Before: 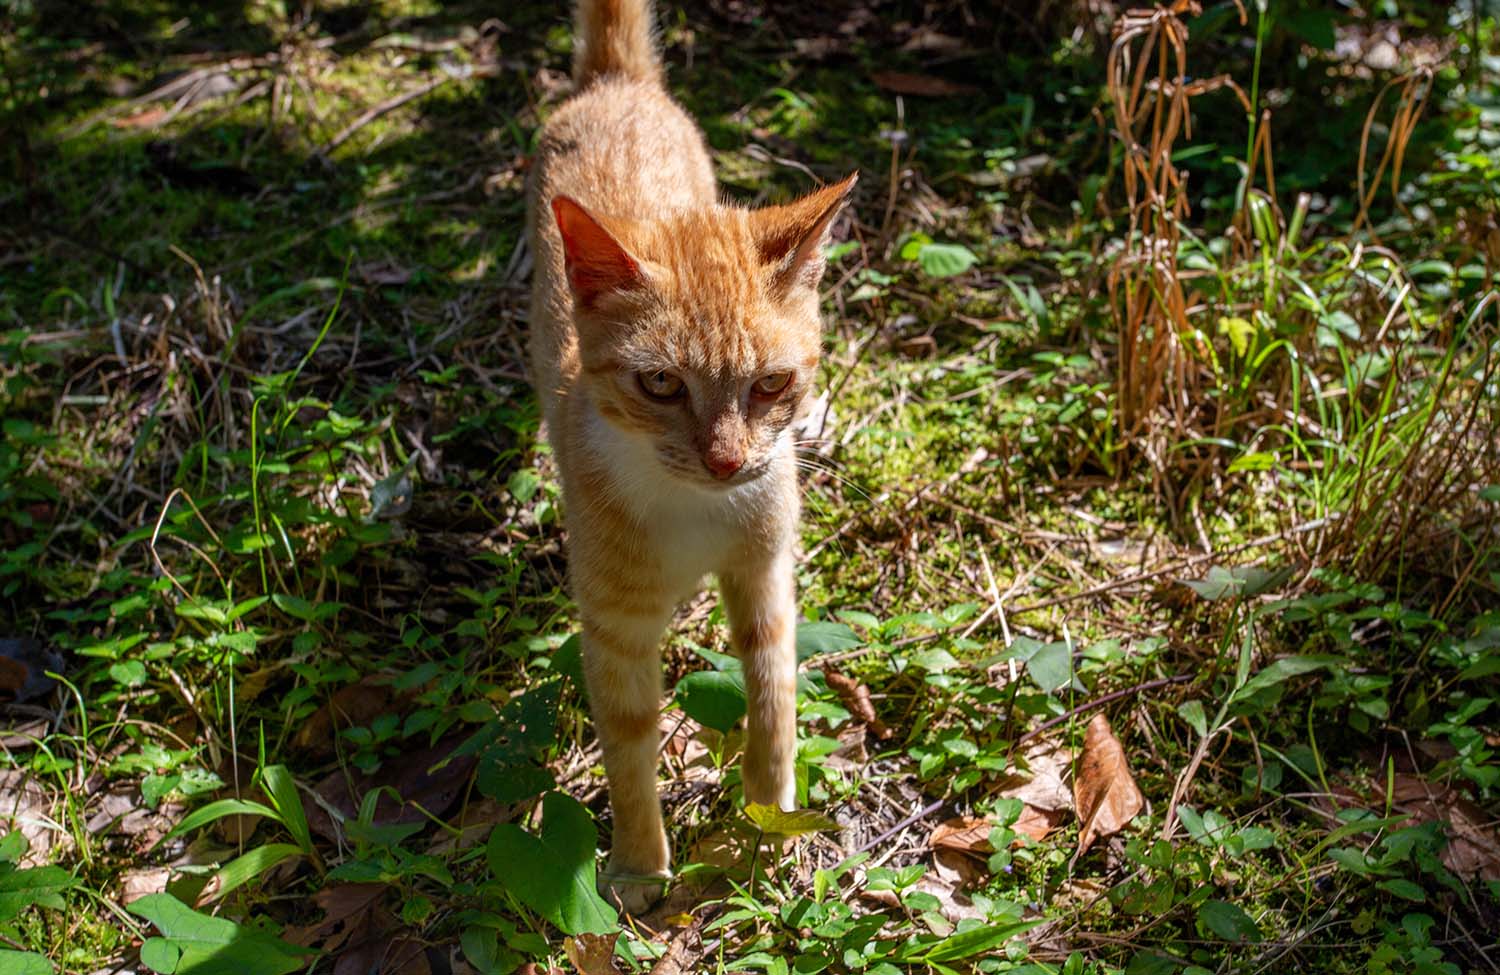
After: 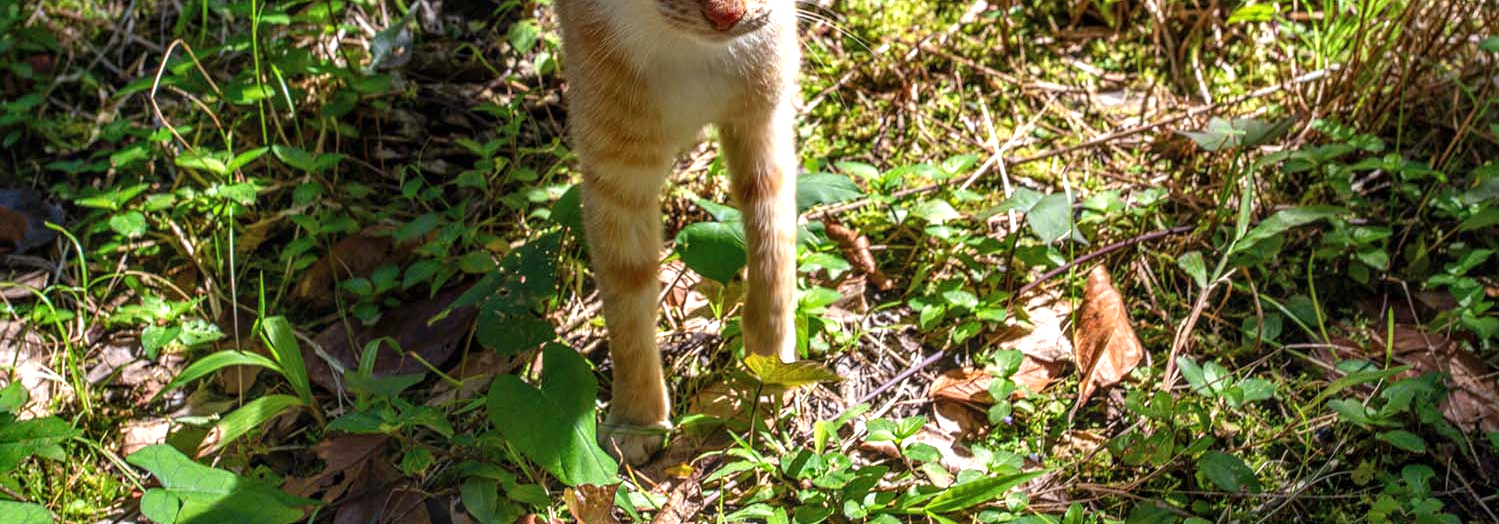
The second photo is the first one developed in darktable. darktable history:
crop and rotate: top 46.237%
local contrast: on, module defaults
exposure: black level correction -0.002, exposure 0.54 EV, compensate highlight preservation false
